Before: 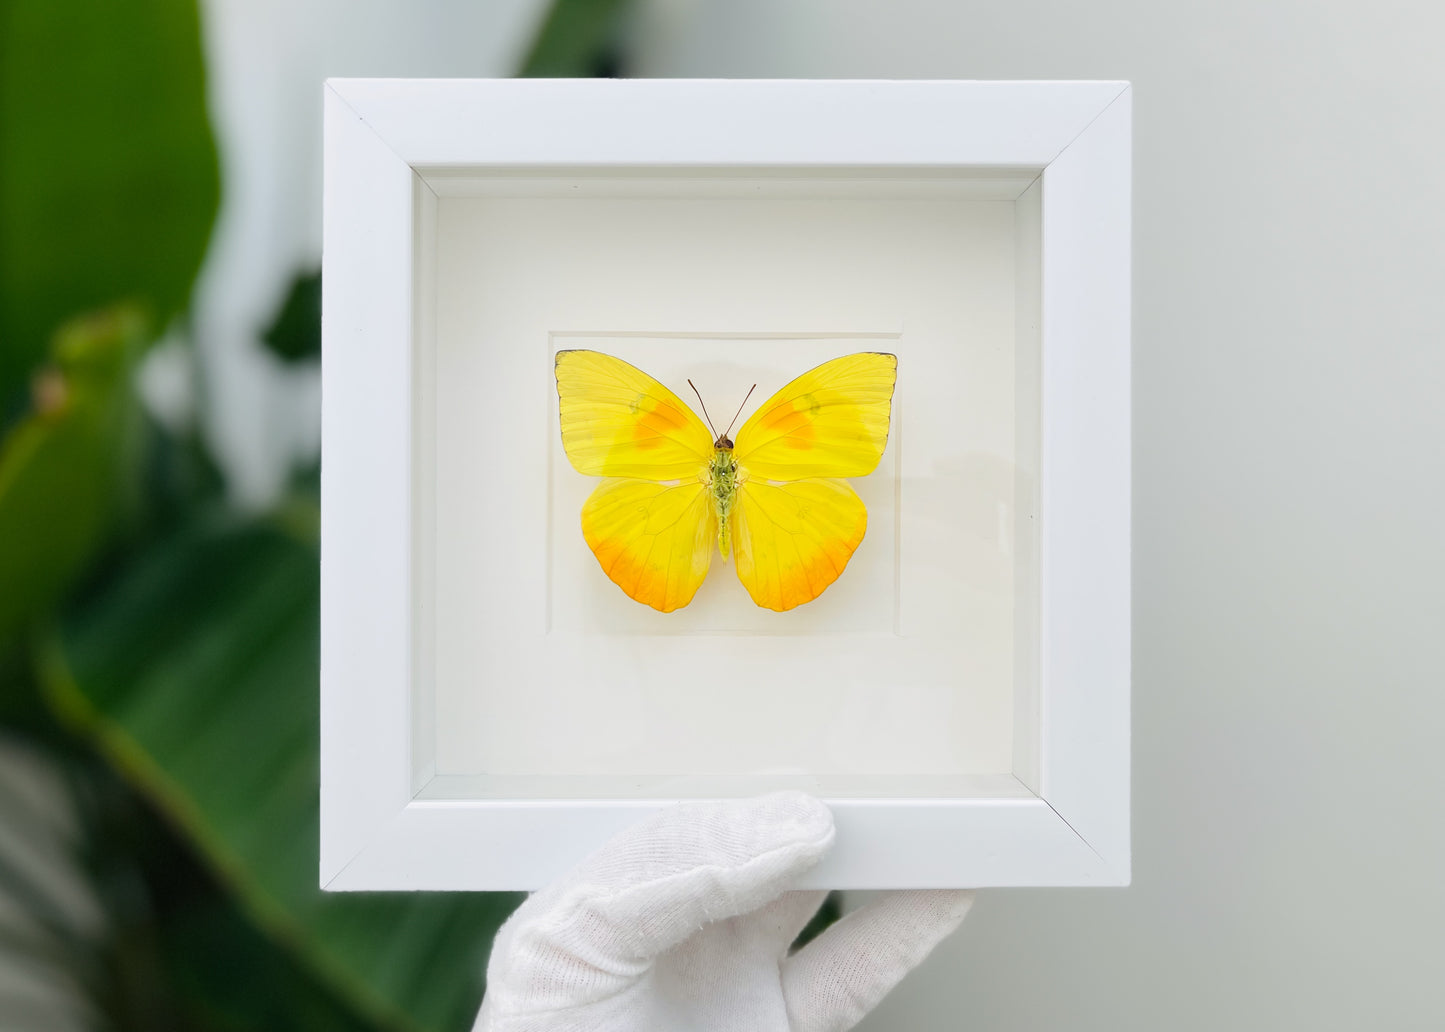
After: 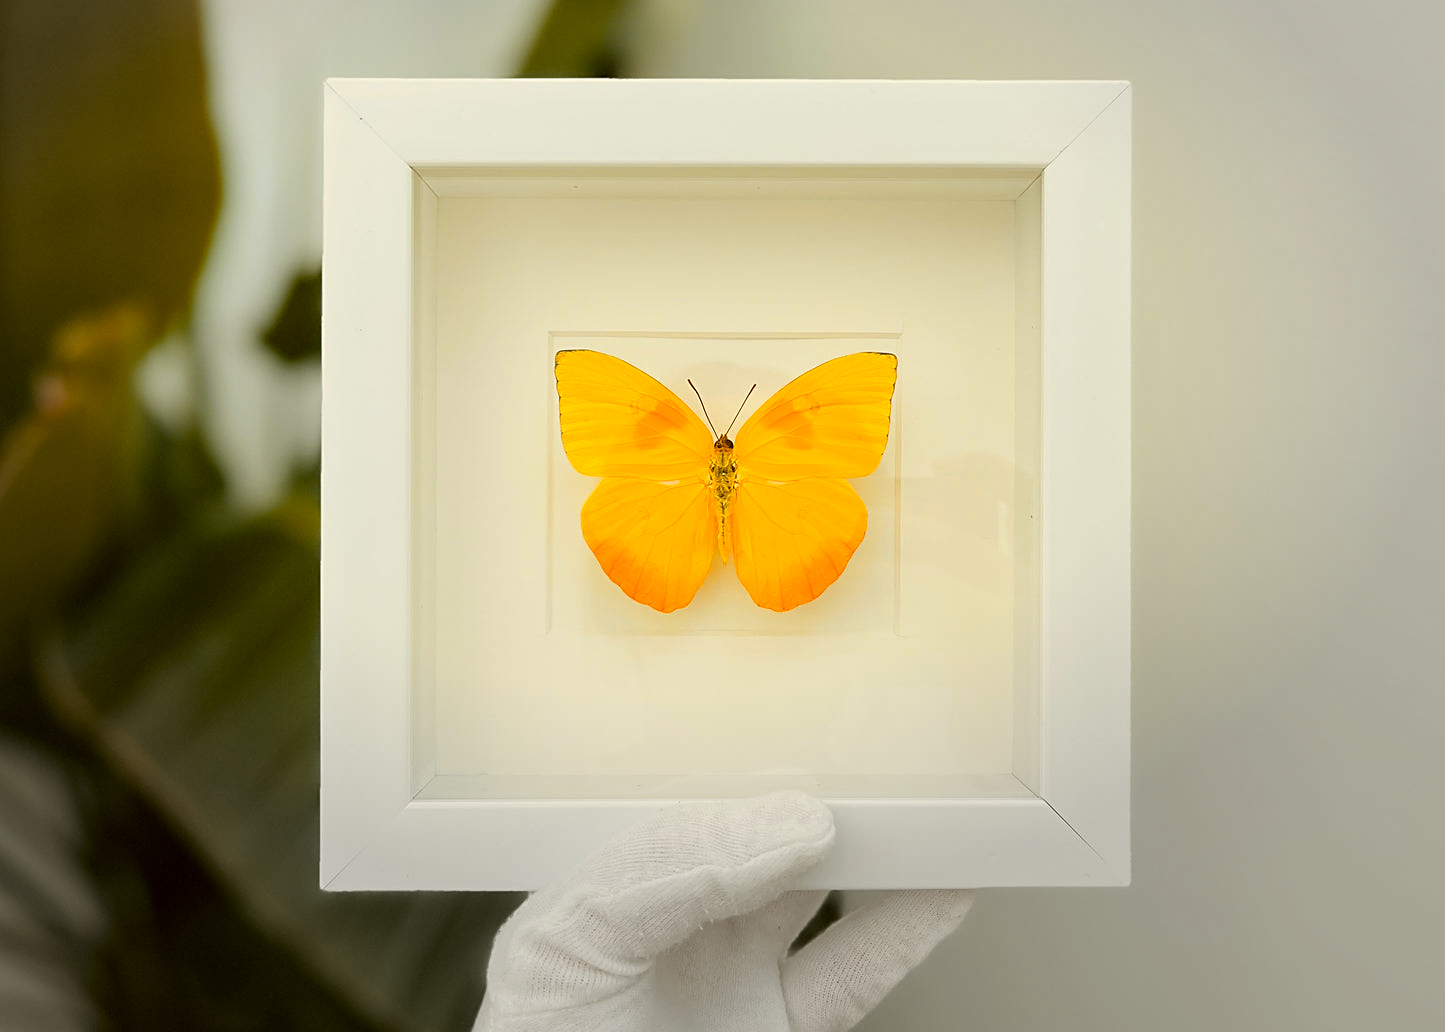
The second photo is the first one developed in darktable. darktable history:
vignetting: fall-off start 66.57%, fall-off radius 39.62%, brightness -0.266, center (-0.067, -0.316), automatic ratio true, width/height ratio 0.67
color correction: highlights a* -1.74, highlights b* 10.24, shadows a* 0.446, shadows b* 19.41
sharpen: on, module defaults
color zones: curves: ch0 [(0, 0.499) (0.143, 0.5) (0.286, 0.5) (0.429, 0.476) (0.571, 0.284) (0.714, 0.243) (0.857, 0.449) (1, 0.499)]; ch1 [(0, 0.532) (0.143, 0.645) (0.286, 0.696) (0.429, 0.211) (0.571, 0.504) (0.714, 0.493) (0.857, 0.495) (1, 0.532)]; ch2 [(0, 0.5) (0.143, 0.5) (0.286, 0.427) (0.429, 0.324) (0.571, 0.5) (0.714, 0.5) (0.857, 0.5) (1, 0.5)]
